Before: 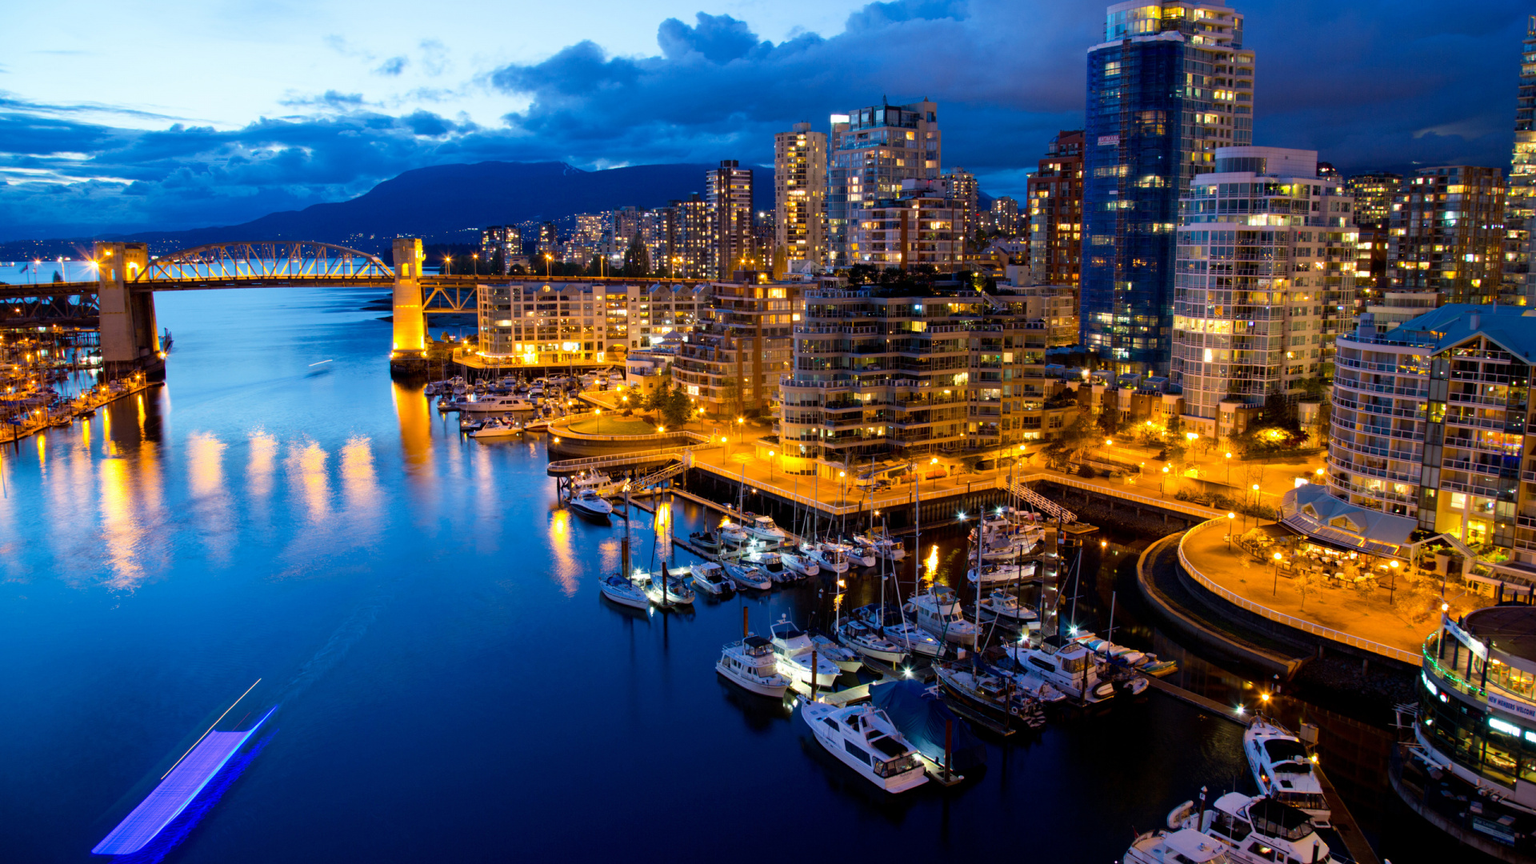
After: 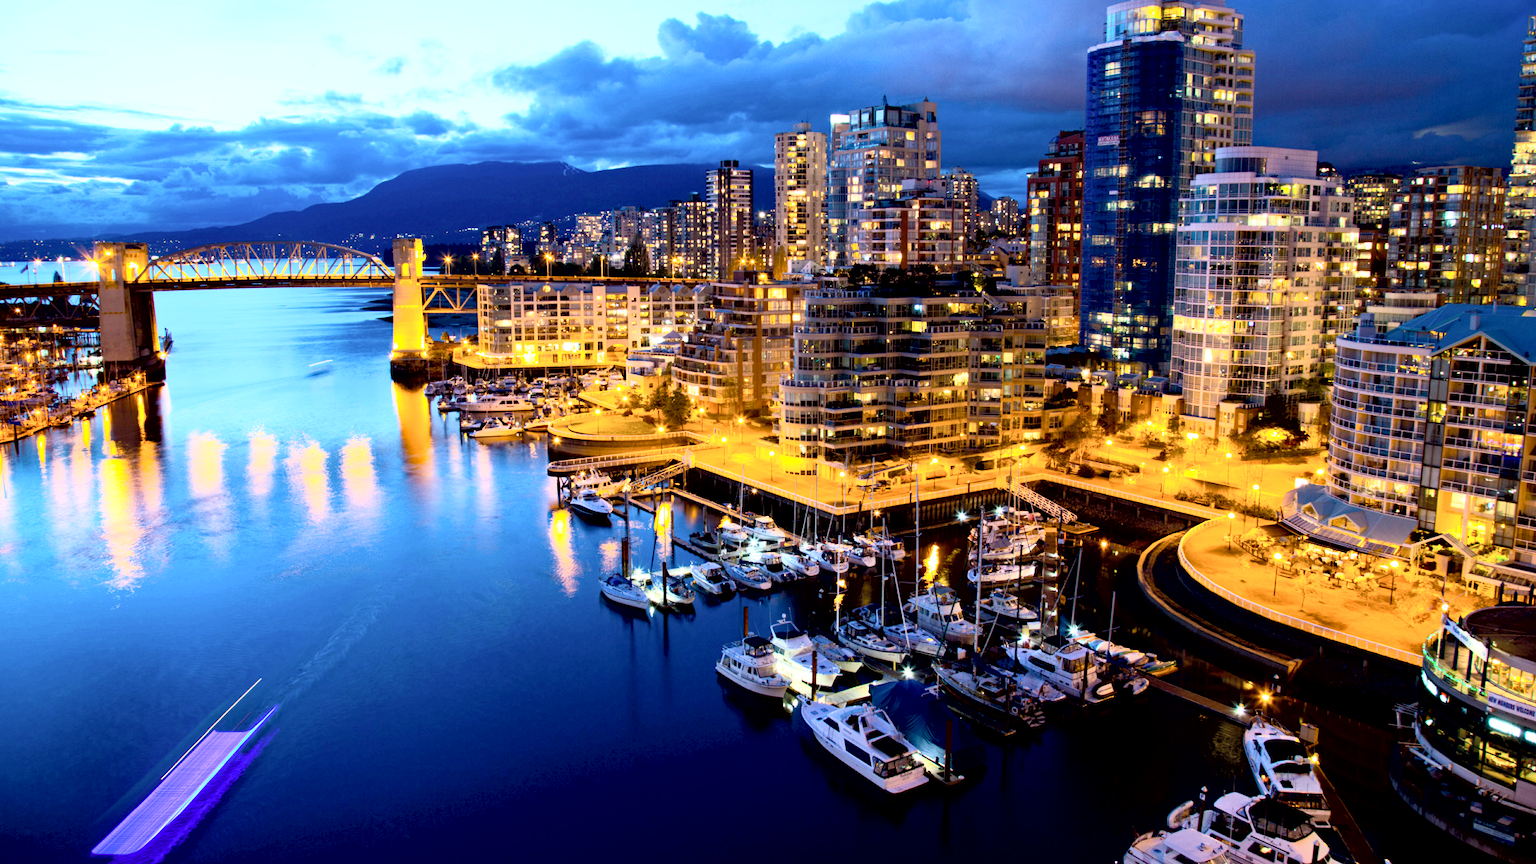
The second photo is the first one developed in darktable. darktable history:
exposure: black level correction 0.009, compensate highlight preservation false
contrast brightness saturation: contrast 0.39, brightness 0.53
haze removal: compatibility mode true, adaptive false
